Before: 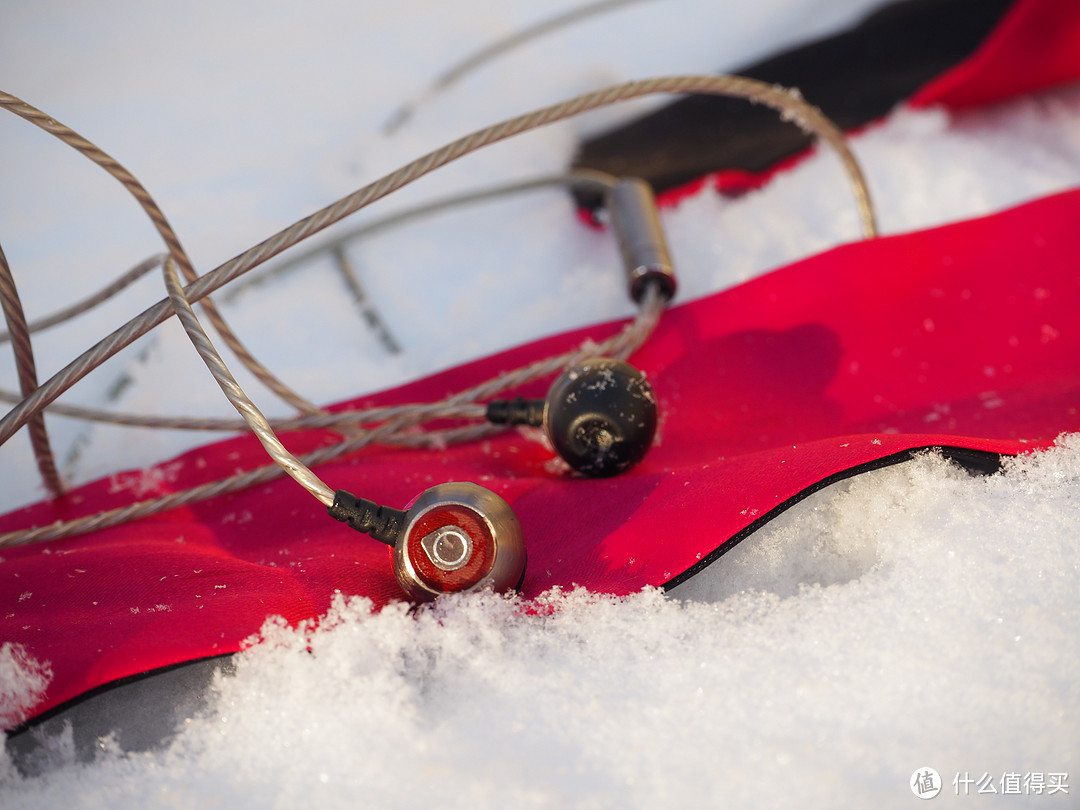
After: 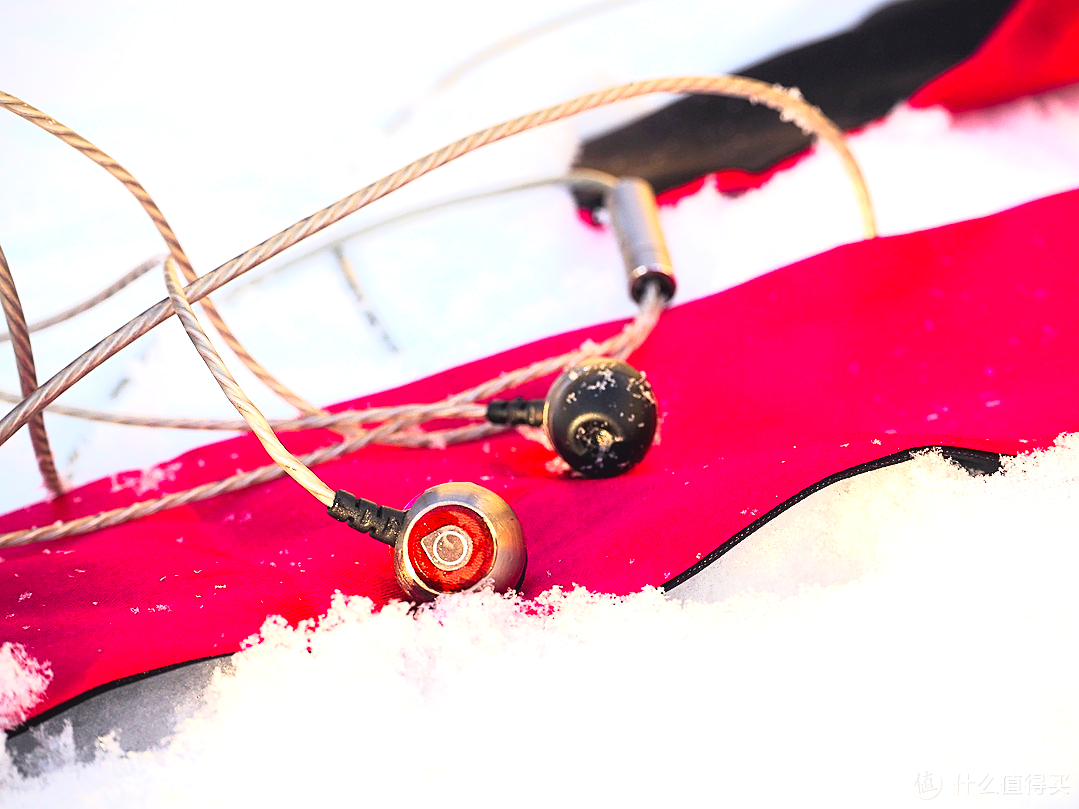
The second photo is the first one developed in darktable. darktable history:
tone curve: curves: ch0 [(0, 0.049) (0.113, 0.084) (0.285, 0.301) (0.673, 0.796) (0.845, 0.932) (0.994, 0.971)]; ch1 [(0, 0) (0.456, 0.424) (0.498, 0.5) (0.57, 0.557) (0.631, 0.635) (1, 1)]; ch2 [(0, 0) (0.395, 0.398) (0.44, 0.456) (0.502, 0.507) (0.55, 0.559) (0.67, 0.702) (1, 1)], color space Lab, linked channels, preserve colors none
sharpen: on, module defaults
color balance rgb: perceptual saturation grading › global saturation 19.826%
crop and rotate: left 0.068%, bottom 0.009%
exposure: black level correction 0, exposure 1.199 EV, compensate highlight preservation false
